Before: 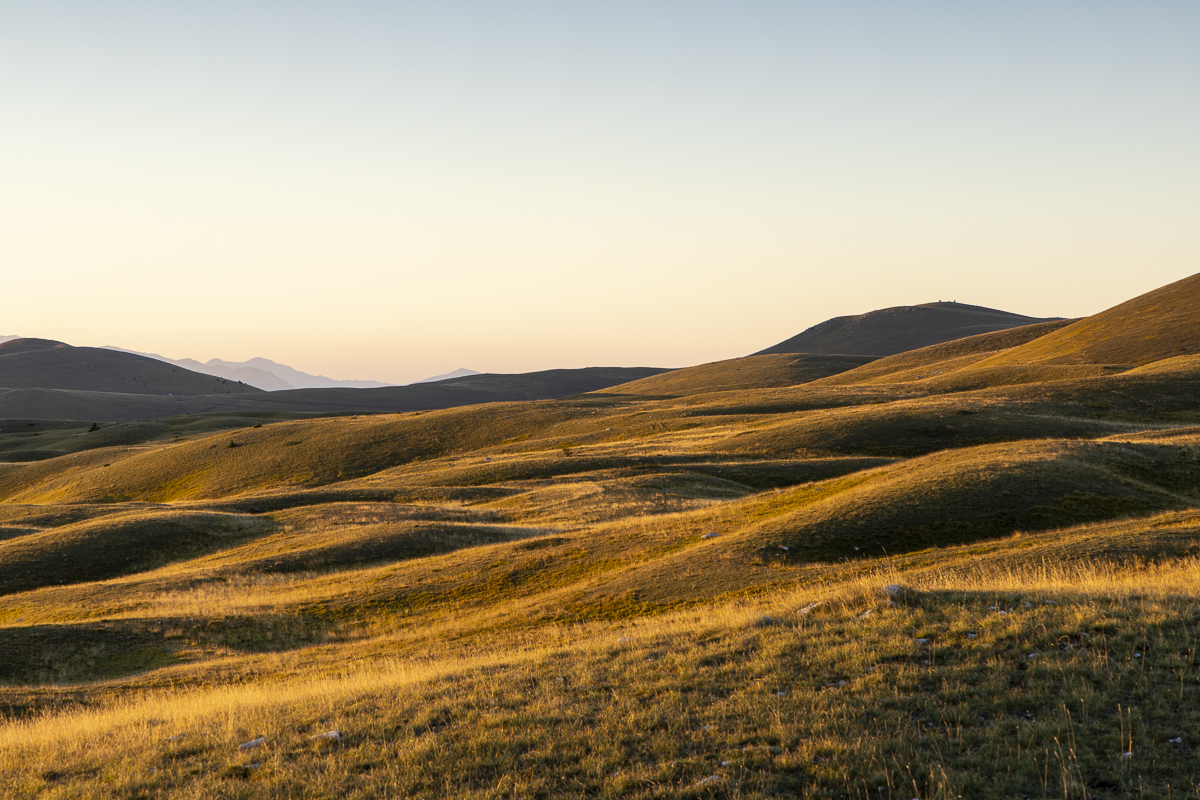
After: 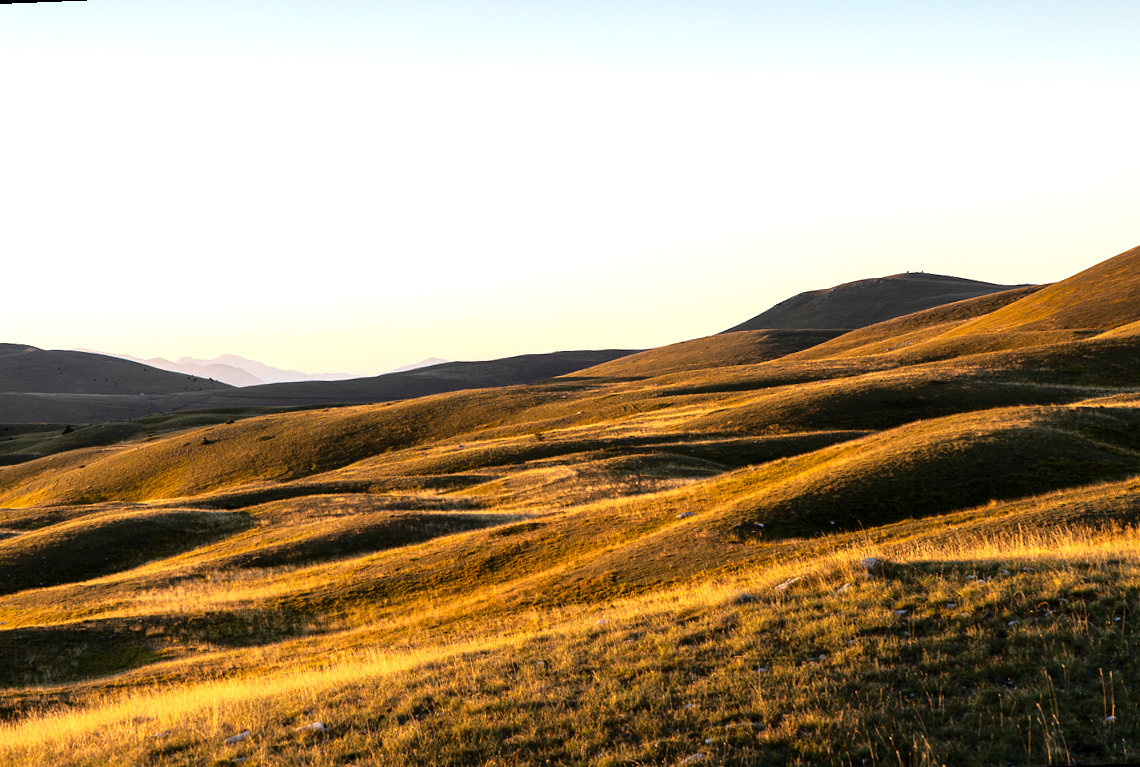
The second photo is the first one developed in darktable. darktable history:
tone curve: curves: ch0 [(0, 0) (0.224, 0.12) (0.375, 0.296) (0.528, 0.472) (0.681, 0.634) (0.8, 0.766) (0.873, 0.877) (1, 1)], preserve colors basic power
rotate and perspective: rotation -2.12°, lens shift (vertical) 0.009, lens shift (horizontal) -0.008, automatic cropping original format, crop left 0.036, crop right 0.964, crop top 0.05, crop bottom 0.959
exposure: black level correction 0, exposure 0.6 EV, compensate exposure bias true, compensate highlight preservation false
